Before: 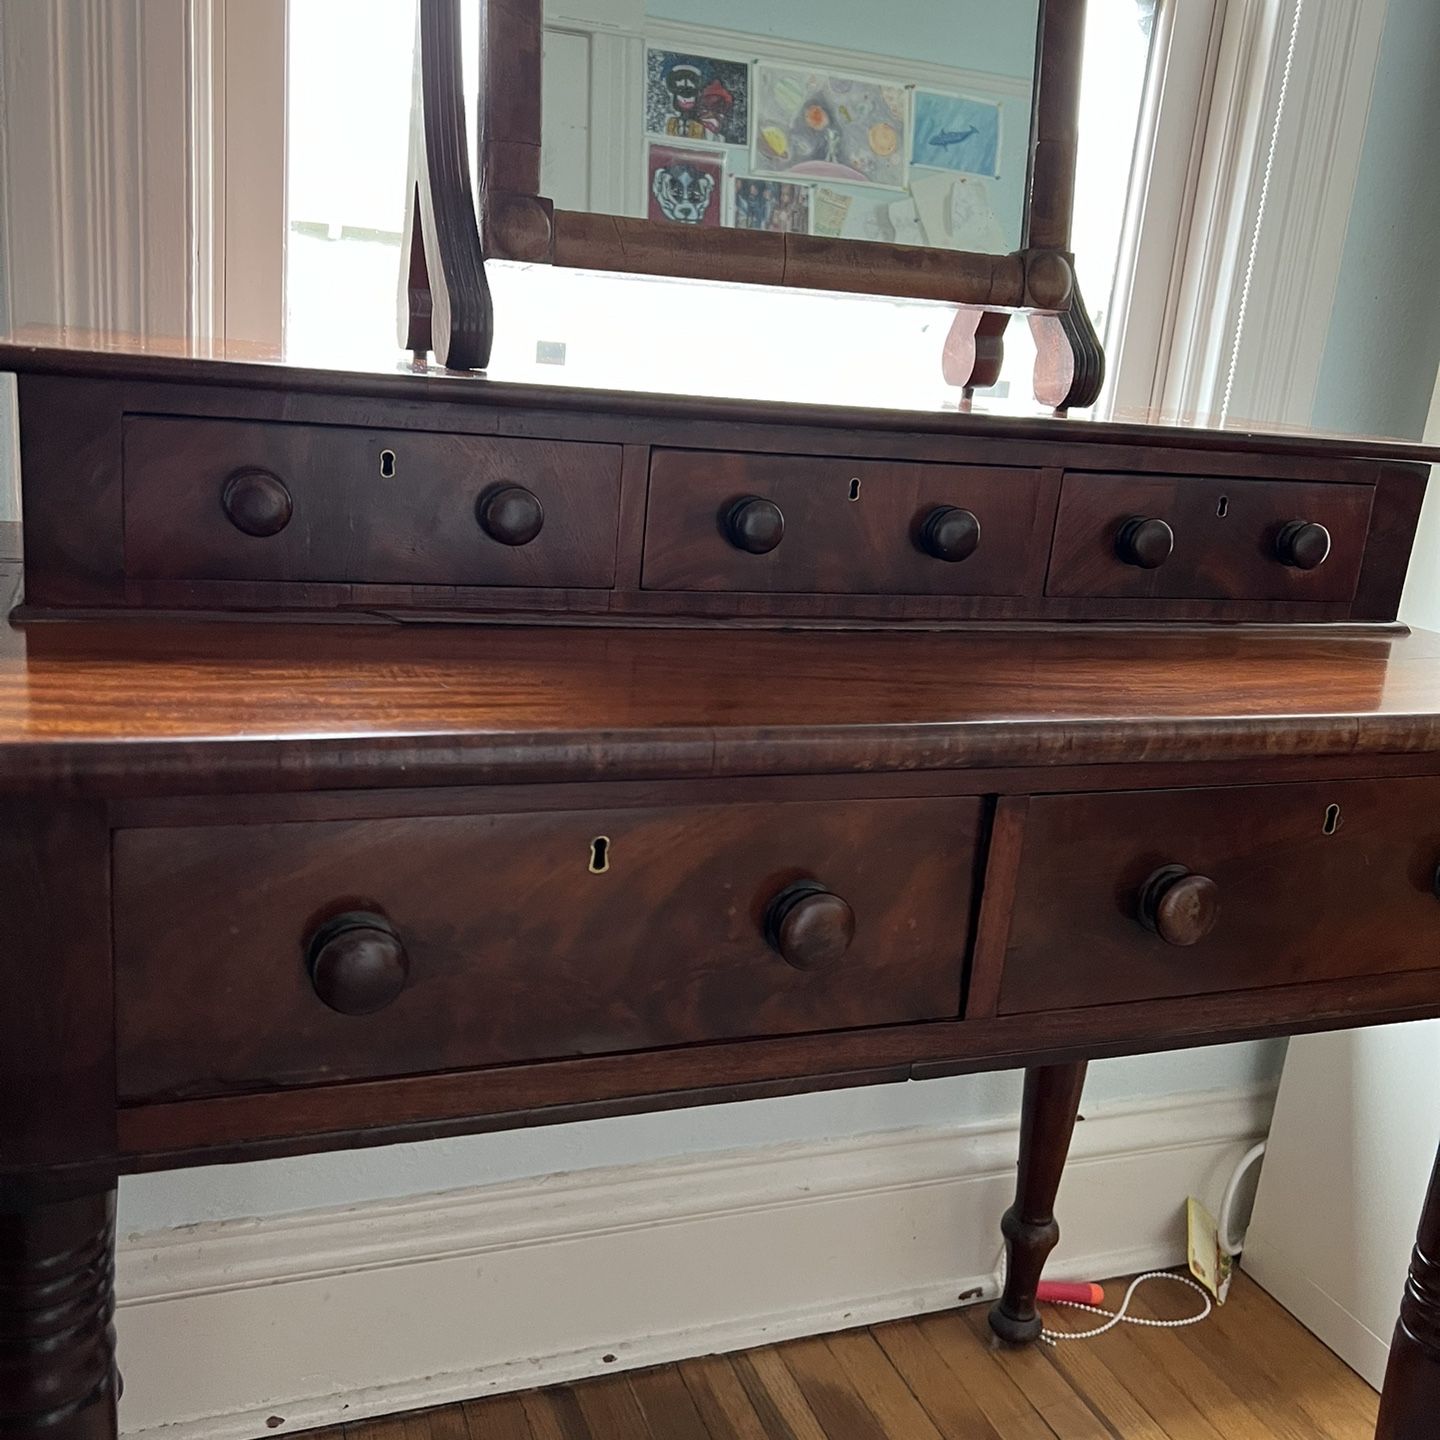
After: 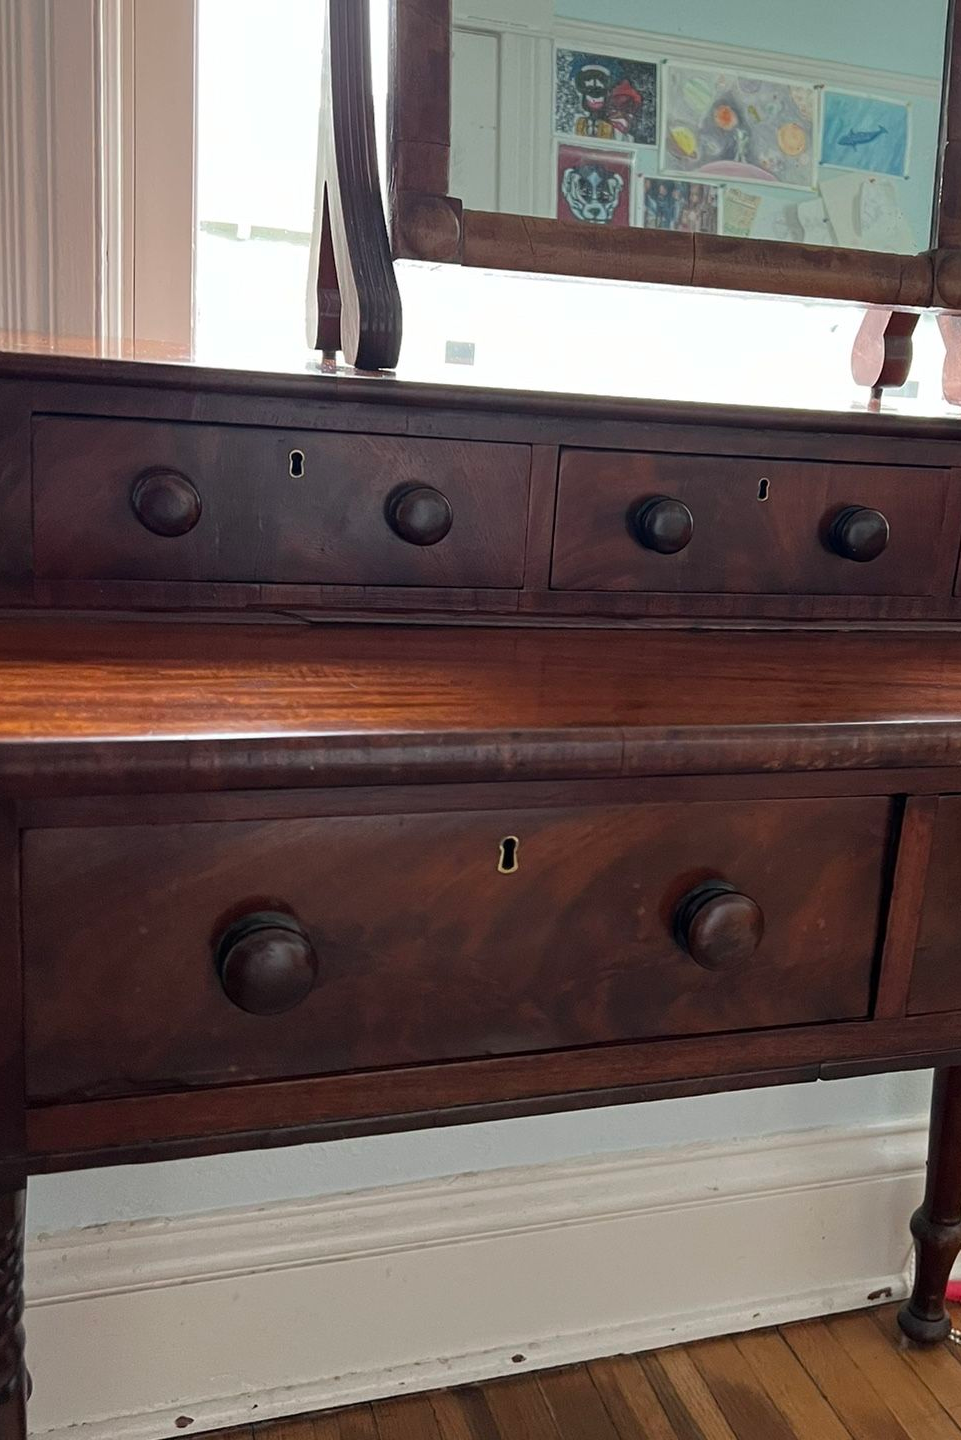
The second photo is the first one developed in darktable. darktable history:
crop and rotate: left 6.389%, right 26.811%
